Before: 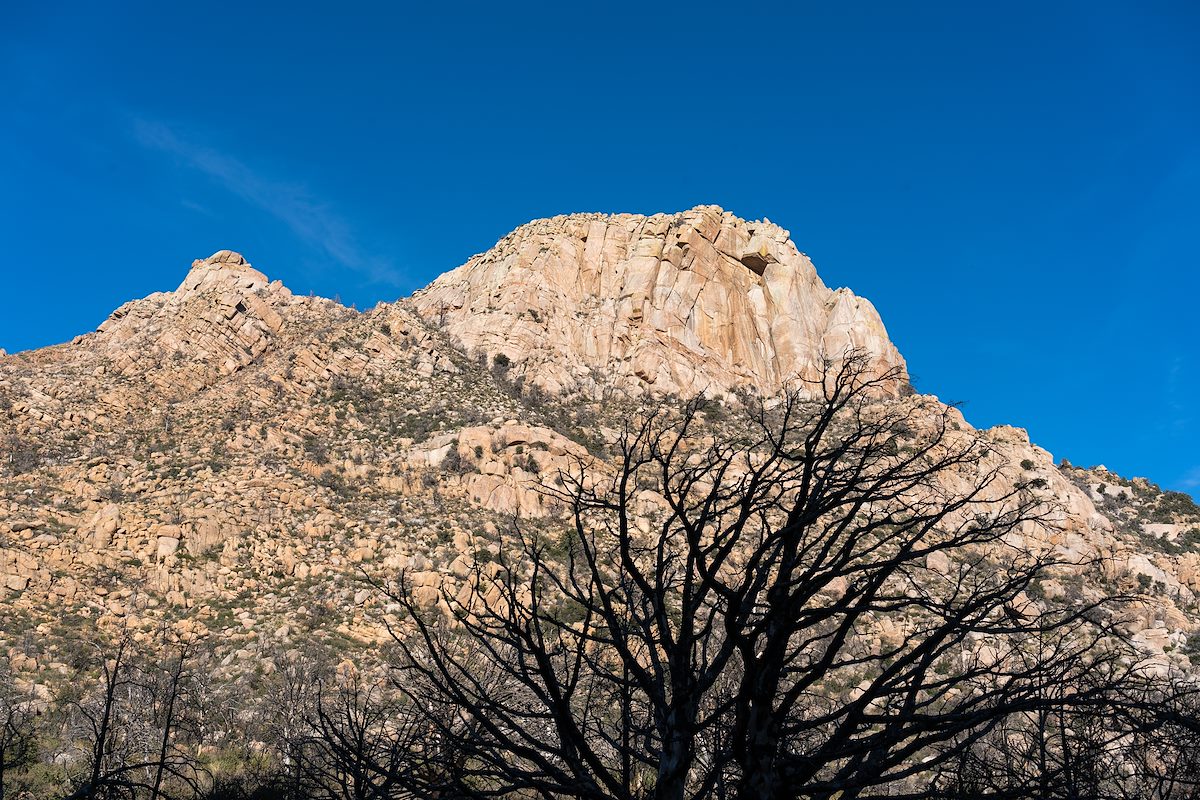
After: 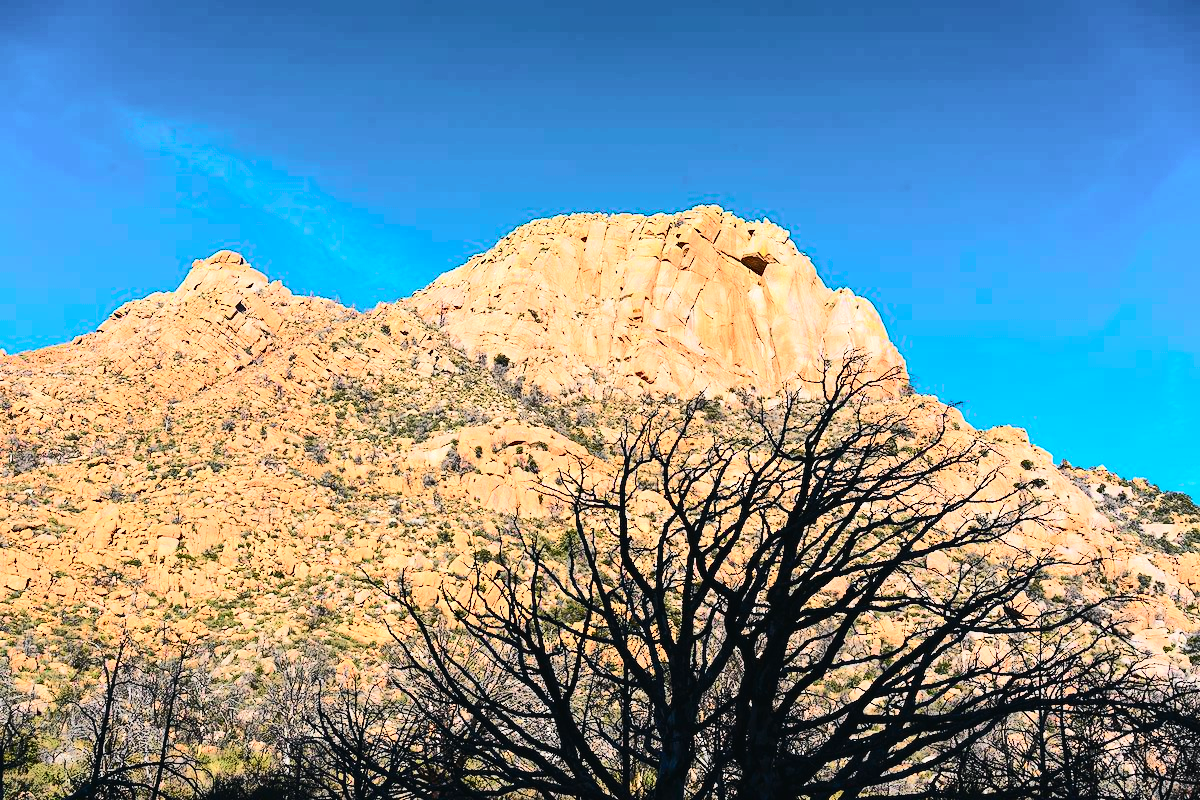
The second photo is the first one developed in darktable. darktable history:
haze removal: adaptive false
tone curve: curves: ch0 [(0, 0.023) (0.103, 0.087) (0.277, 0.28) (0.438, 0.547) (0.546, 0.678) (0.735, 0.843) (0.994, 1)]; ch1 [(0, 0) (0.371, 0.261) (0.465, 0.42) (0.488, 0.477) (0.512, 0.513) (0.542, 0.581) (0.574, 0.647) (0.636, 0.747) (1, 1)]; ch2 [(0, 0) (0.369, 0.388) (0.449, 0.431) (0.478, 0.471) (0.516, 0.517) (0.575, 0.642) (0.649, 0.726) (1, 1)], color space Lab, independent channels, preserve colors none
rgb curve: curves: ch0 [(0, 0) (0.284, 0.292) (0.505, 0.644) (1, 1)]; ch1 [(0, 0) (0.284, 0.292) (0.505, 0.644) (1, 1)]; ch2 [(0, 0) (0.284, 0.292) (0.505, 0.644) (1, 1)], compensate middle gray true
